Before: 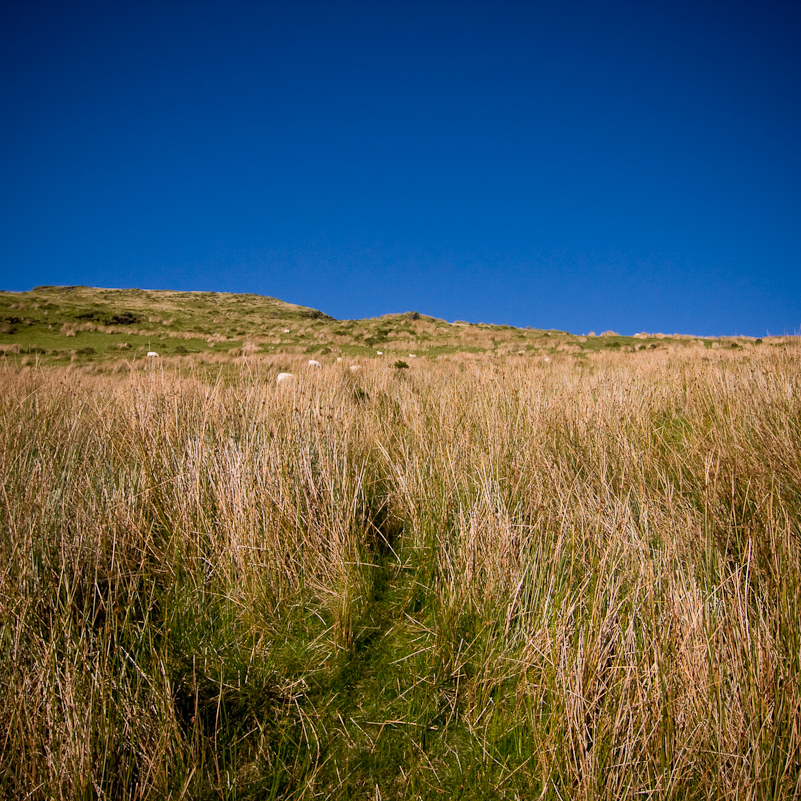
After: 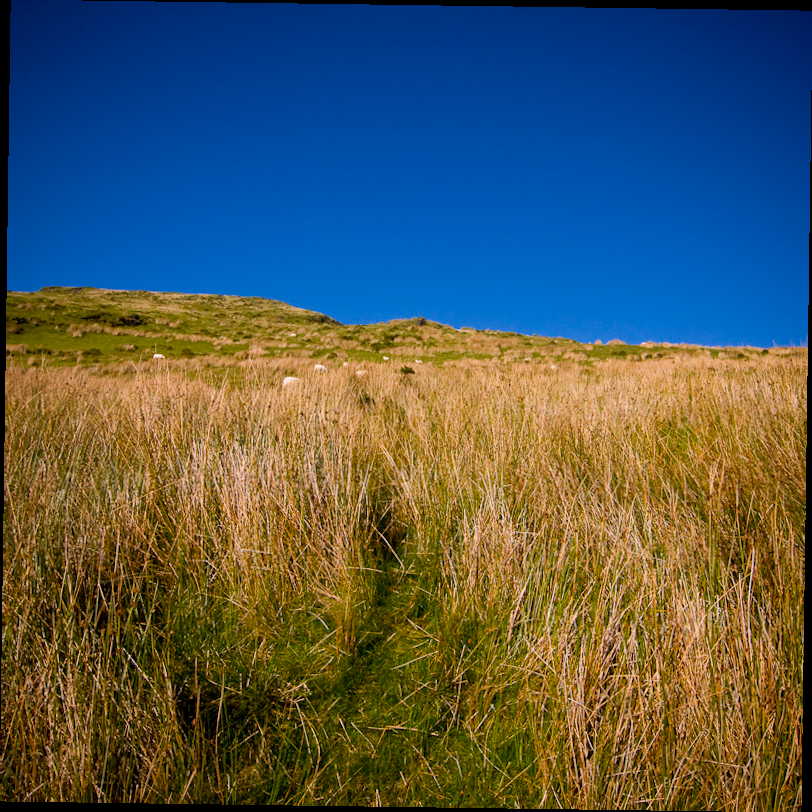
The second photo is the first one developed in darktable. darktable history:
rotate and perspective: rotation 0.8°, automatic cropping off
color balance: output saturation 120%
